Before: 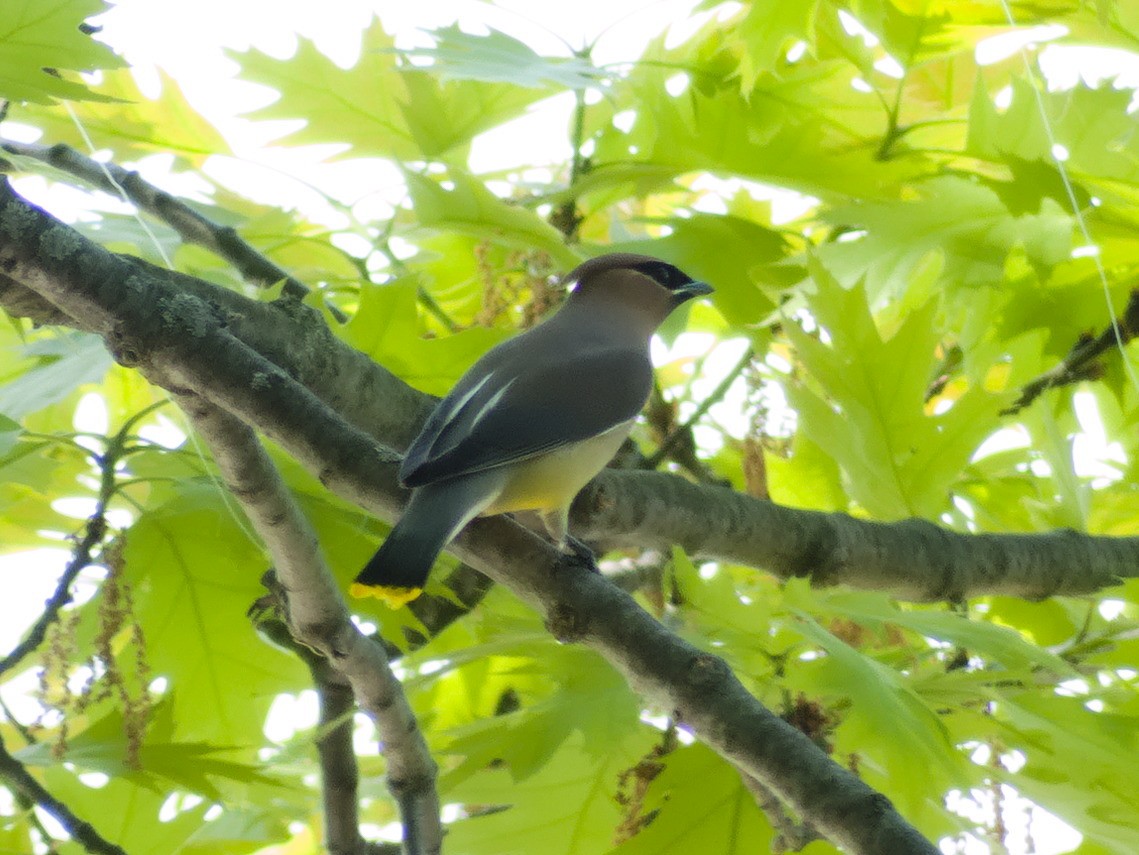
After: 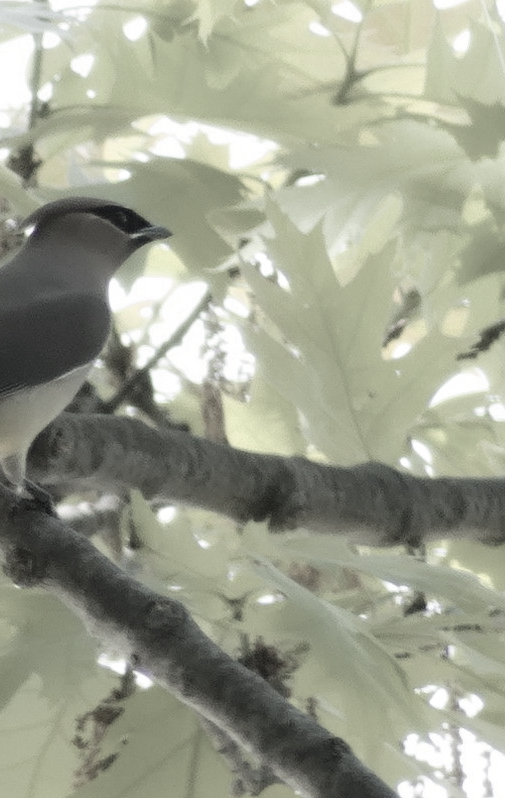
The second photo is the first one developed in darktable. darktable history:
crop: left 47.628%, top 6.643%, right 7.874%
color correction: saturation 0.2
tone equalizer: on, module defaults
